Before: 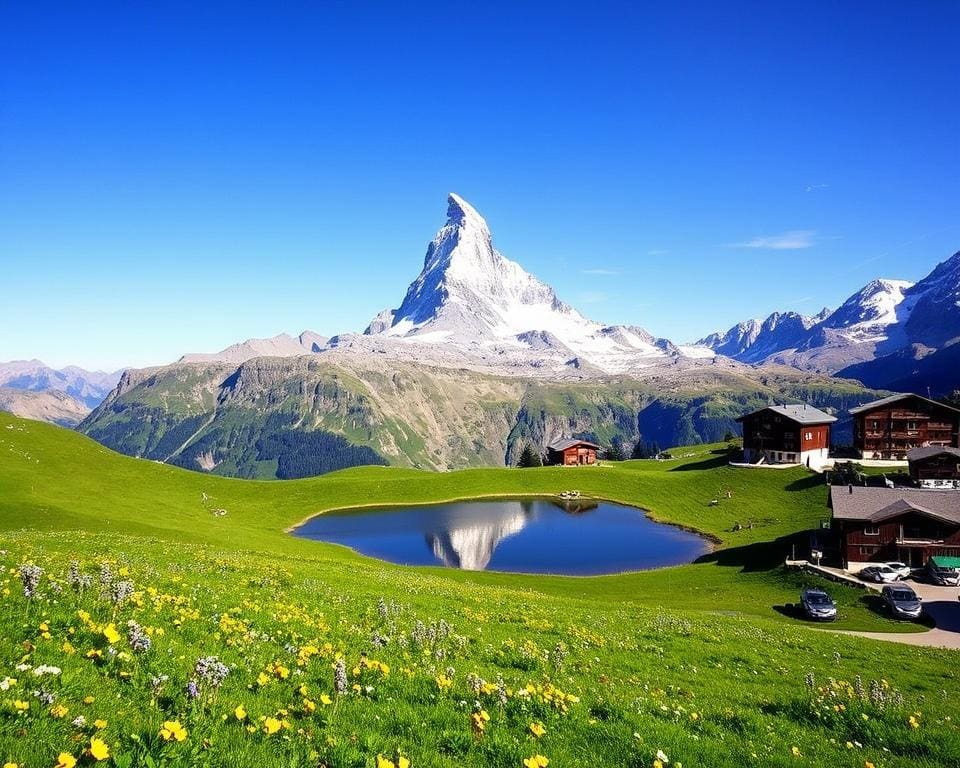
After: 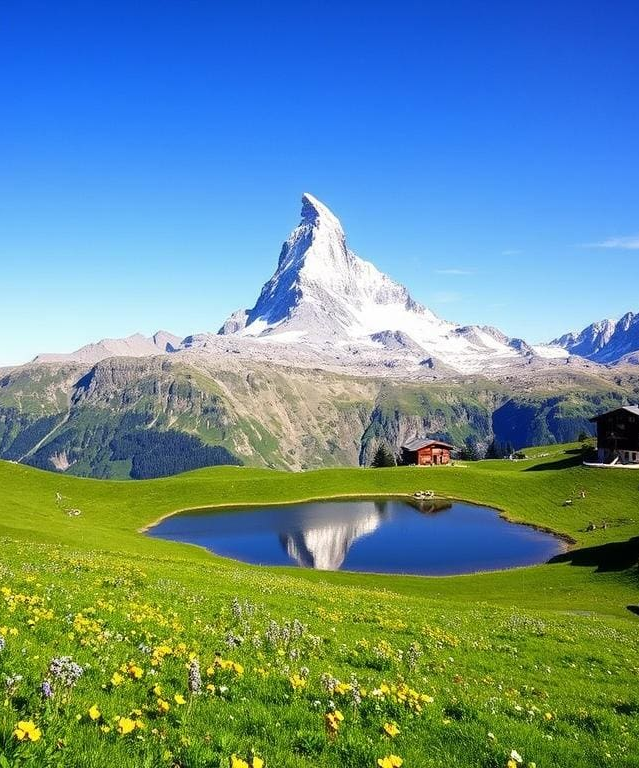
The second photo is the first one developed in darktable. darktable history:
crop and rotate: left 15.304%, right 18.034%
